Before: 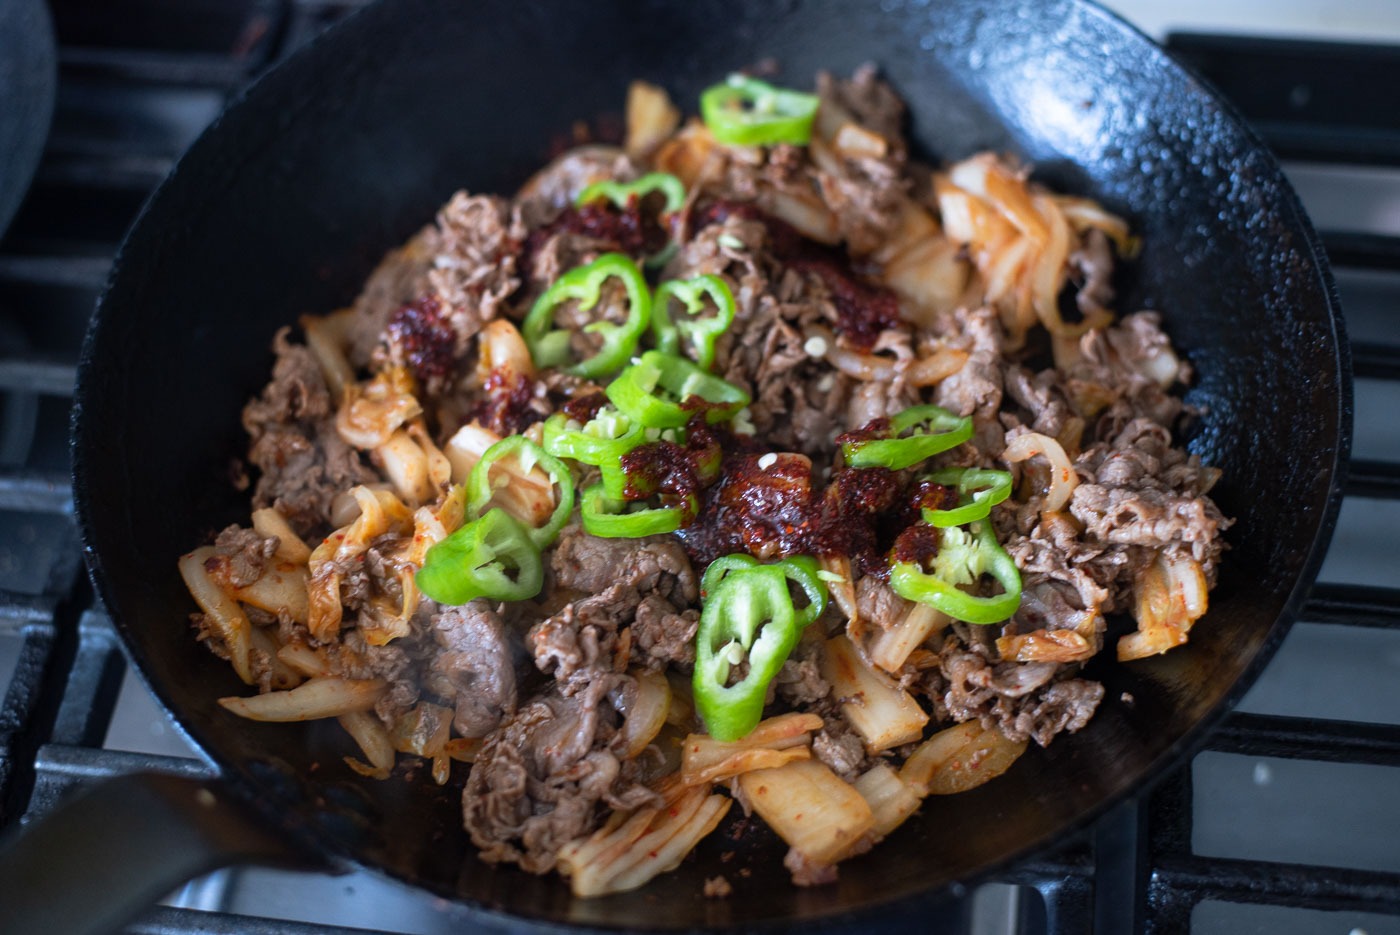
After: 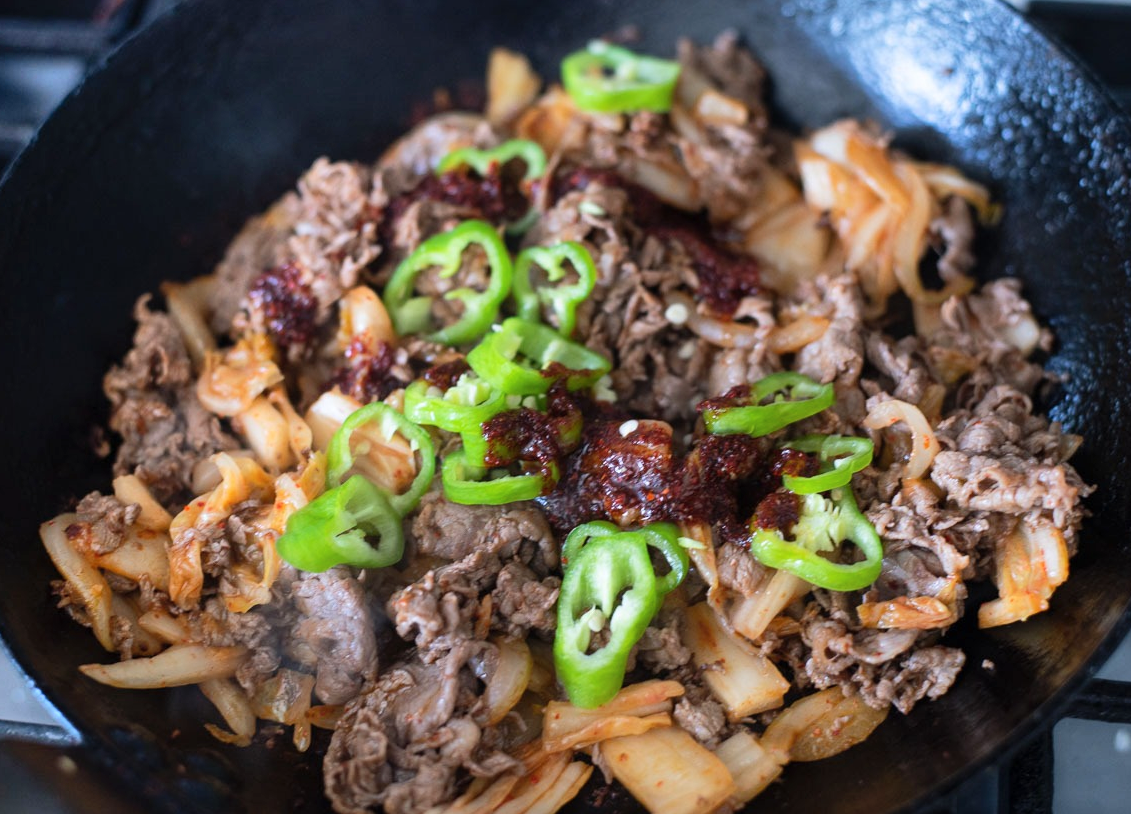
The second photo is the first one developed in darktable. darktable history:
crop: left 9.945%, top 3.555%, right 9.224%, bottom 9.313%
shadows and highlights: radius 266.07, soften with gaussian
